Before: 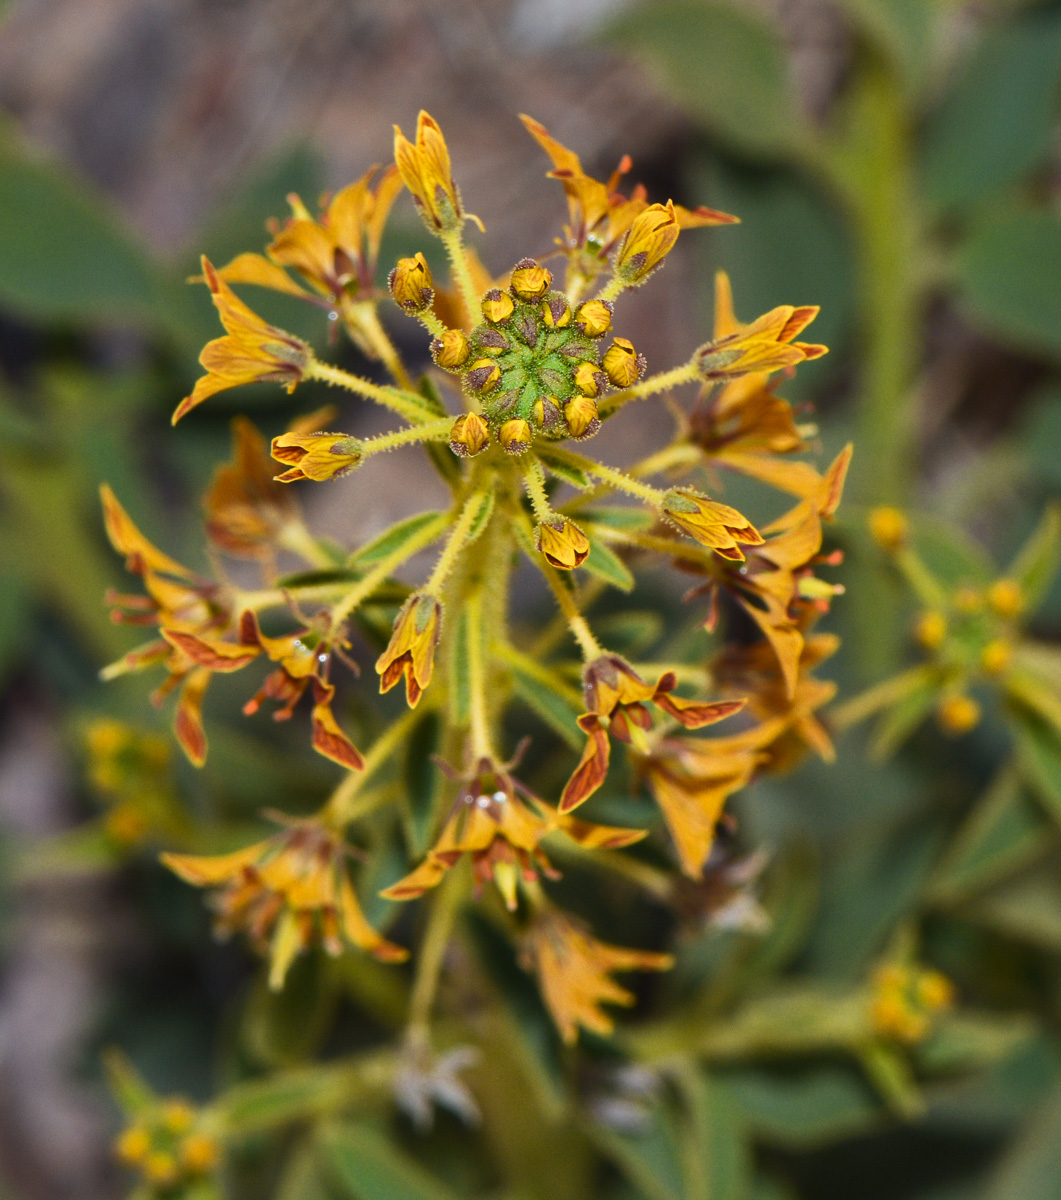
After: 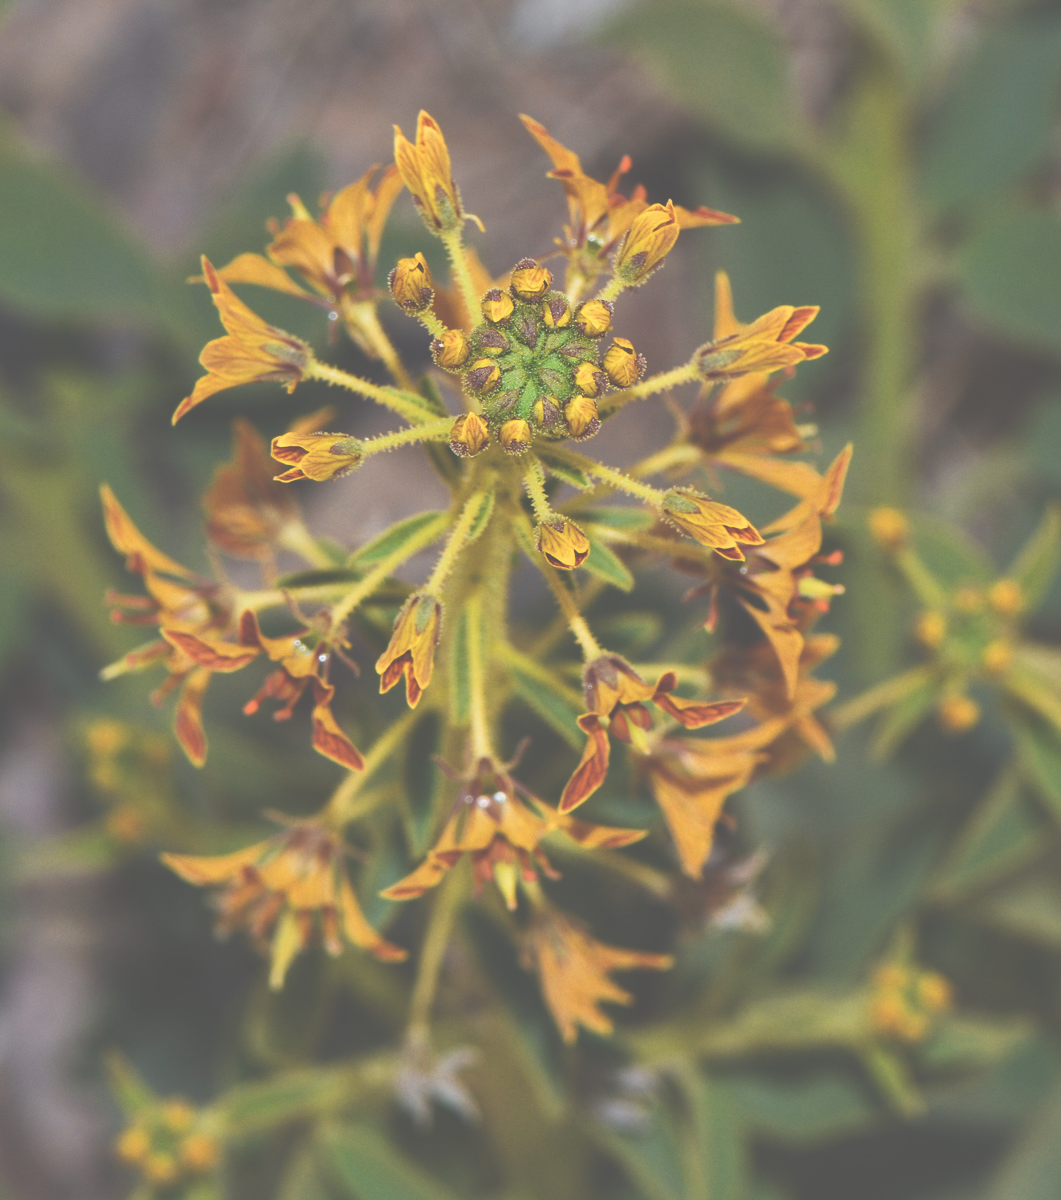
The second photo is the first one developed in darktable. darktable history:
exposure: black level correction -0.086, compensate highlight preservation false
shadows and highlights: soften with gaussian
